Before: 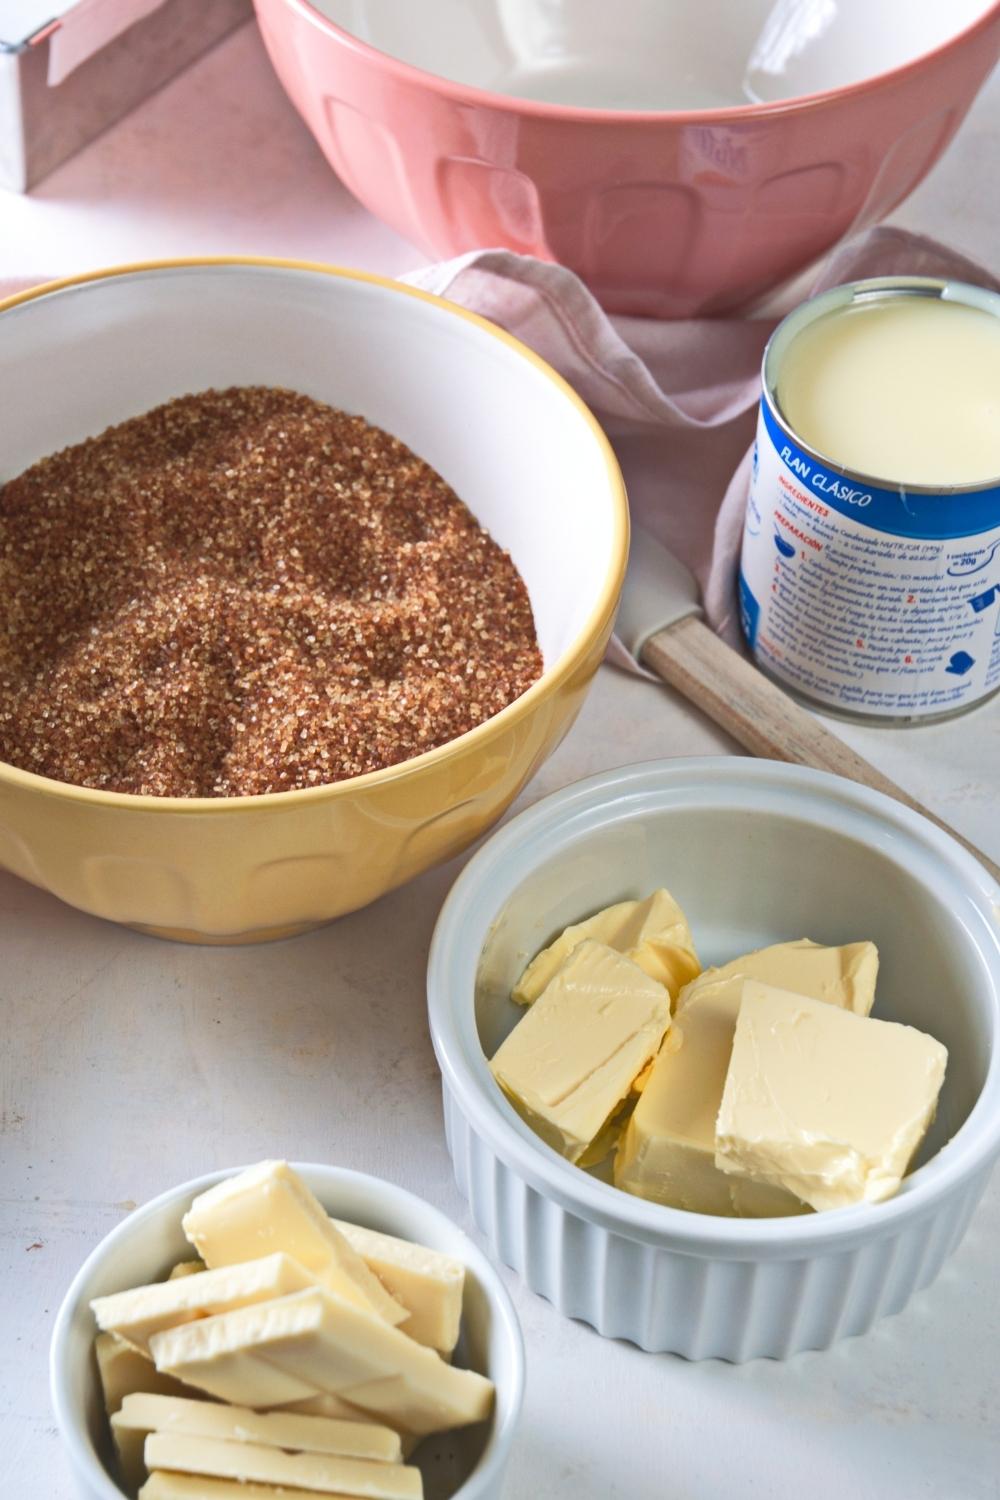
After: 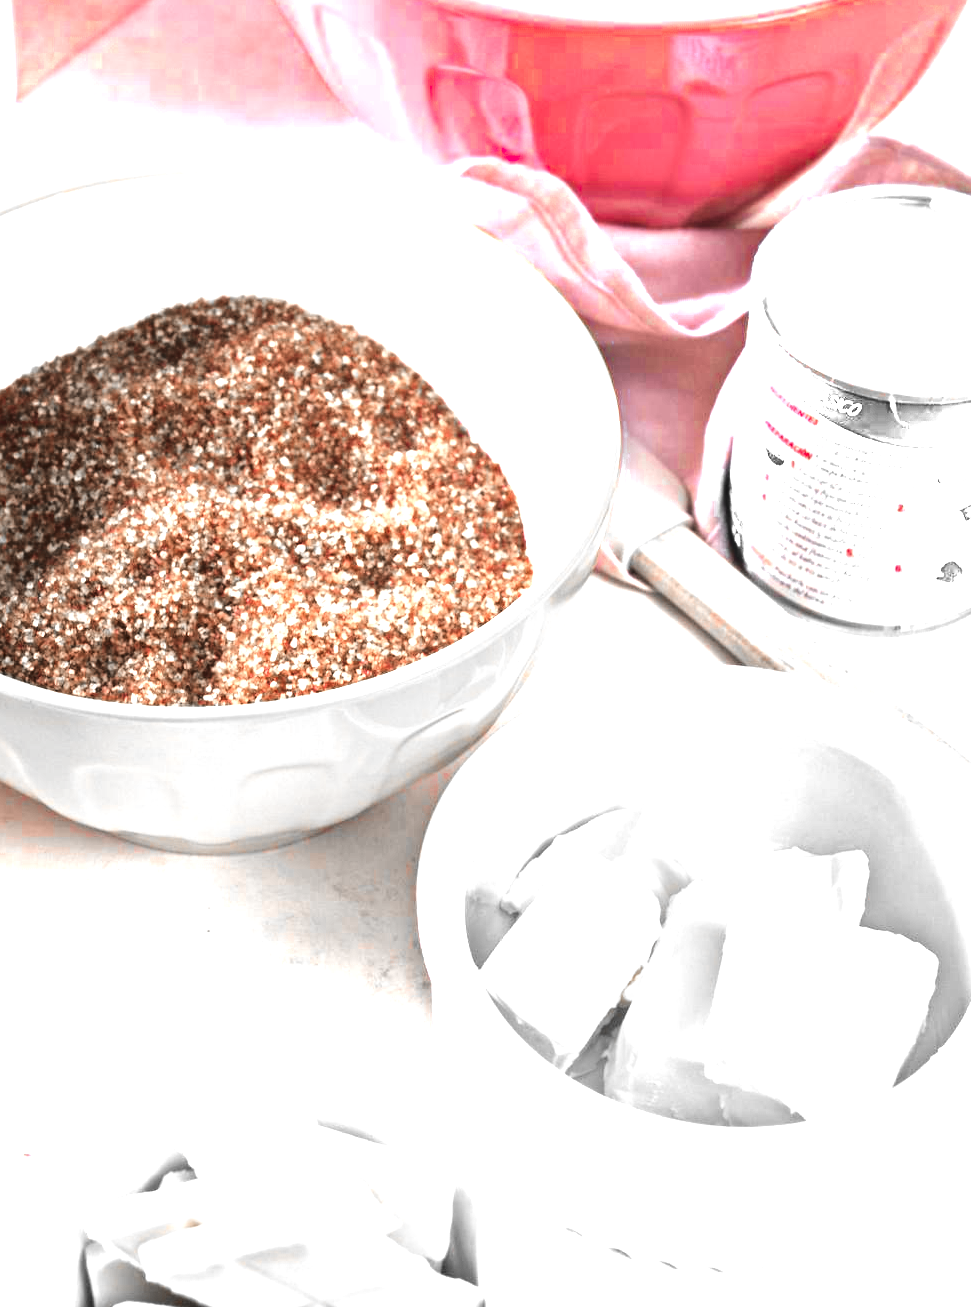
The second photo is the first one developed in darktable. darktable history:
tone curve: curves: ch0 [(0, 0) (0.003, 0.002) (0.011, 0.006) (0.025, 0.014) (0.044, 0.025) (0.069, 0.039) (0.1, 0.056) (0.136, 0.082) (0.177, 0.116) (0.224, 0.163) (0.277, 0.233) (0.335, 0.311) (0.399, 0.396) (0.468, 0.488) (0.543, 0.588) (0.623, 0.695) (0.709, 0.809) (0.801, 0.912) (0.898, 0.997) (1, 1)], color space Lab, linked channels, preserve colors none
base curve: curves: ch0 [(0, 0) (0.028, 0.03) (0.121, 0.232) (0.46, 0.748) (0.859, 0.968) (1, 1)]
crop: left 1.054%, top 6.099%, right 1.755%, bottom 6.74%
color zones: curves: ch0 [(0, 0.352) (0.143, 0.407) (0.286, 0.386) (0.429, 0.431) (0.571, 0.829) (0.714, 0.853) (0.857, 0.833) (1, 0.352)]; ch1 [(0, 0.604) (0.072, 0.726) (0.096, 0.608) (0.205, 0.007) (0.571, -0.006) (0.839, -0.013) (0.857, -0.012) (1, 0.604)]
levels: levels [0, 0.374, 0.749]
